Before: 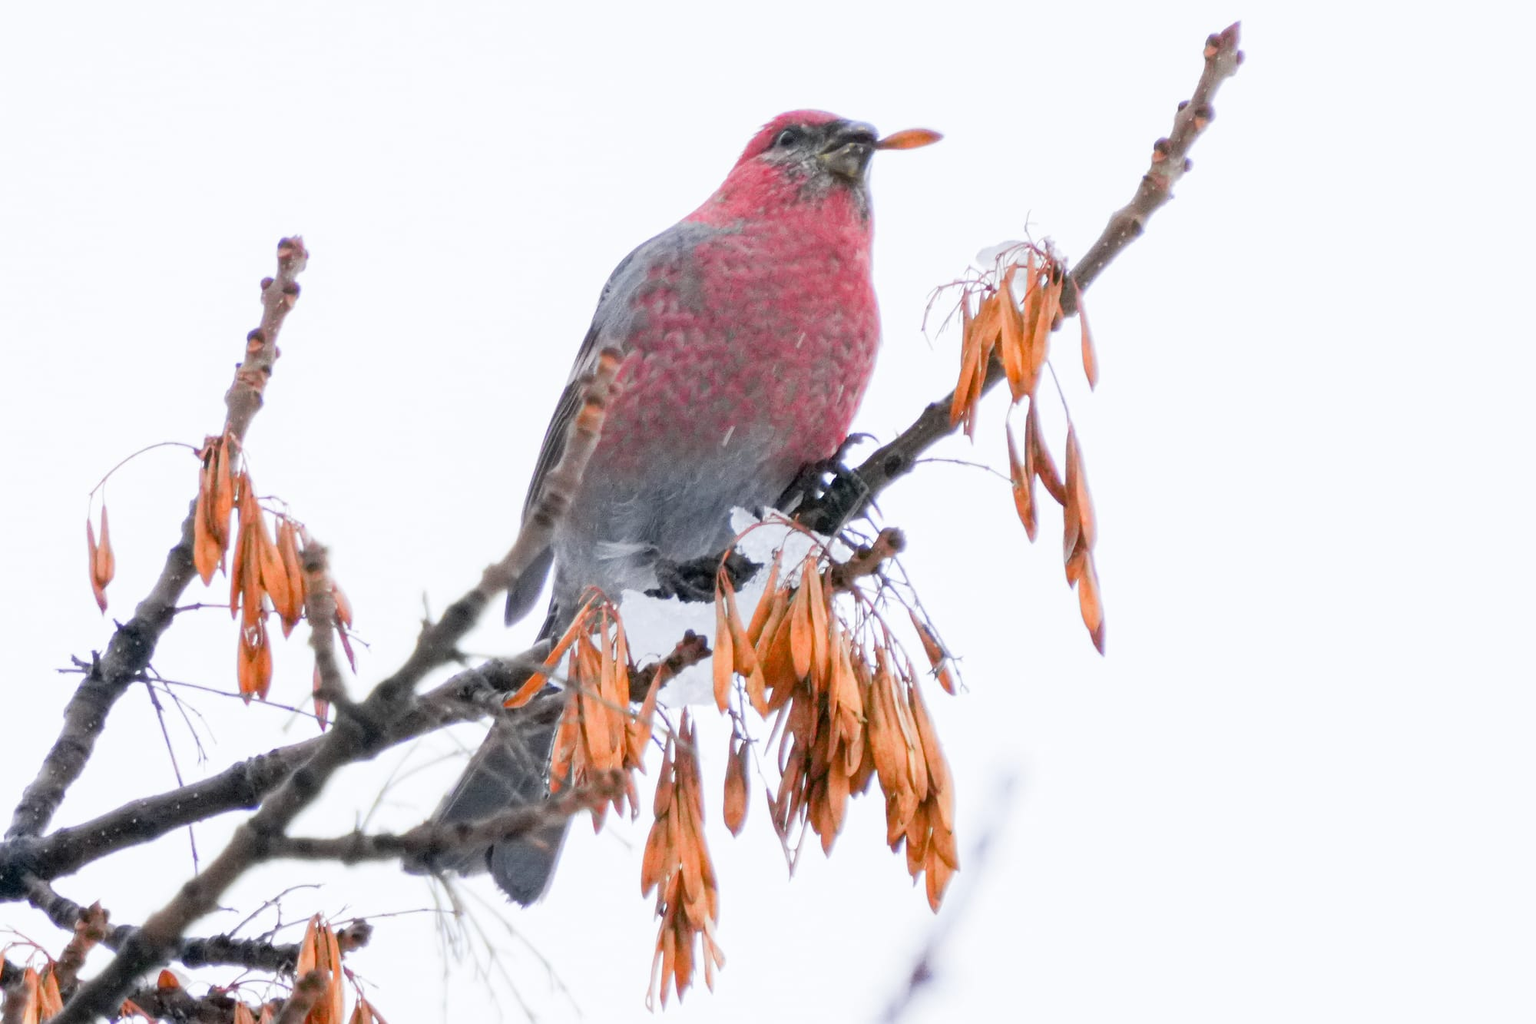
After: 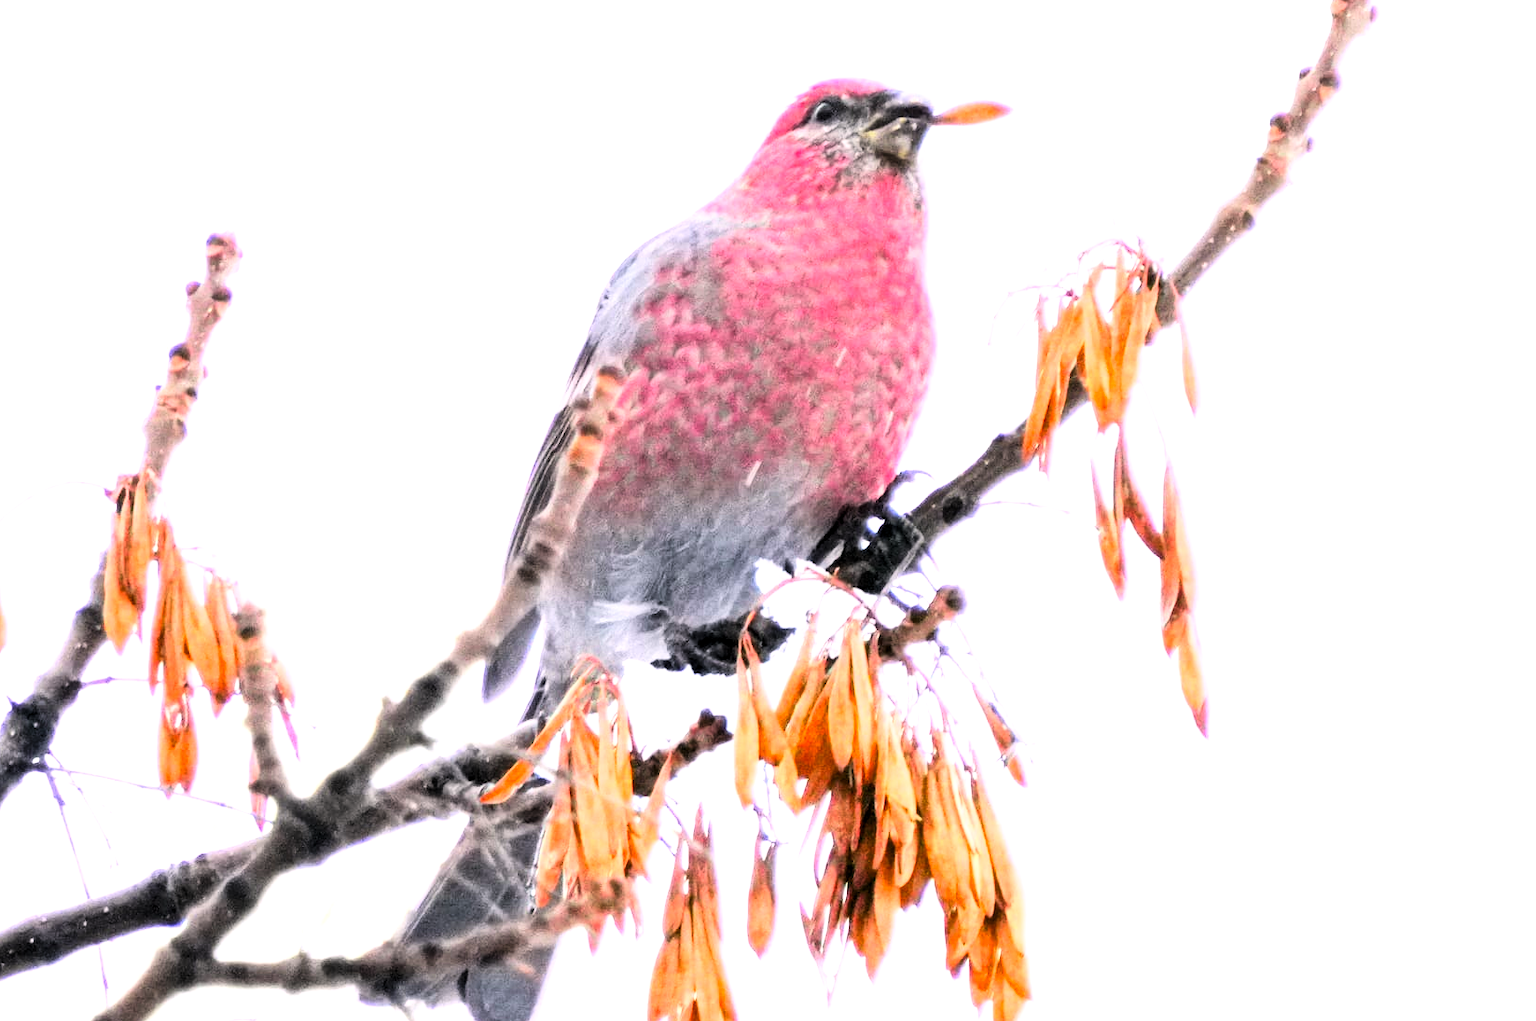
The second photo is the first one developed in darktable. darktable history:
crop and rotate: left 7.094%, top 4.531%, right 10.541%, bottom 13.273%
base curve: curves: ch0 [(0, 0) (0.007, 0.004) (0.027, 0.03) (0.046, 0.07) (0.207, 0.54) (0.442, 0.872) (0.673, 0.972) (1, 1)]
levels: levels [0.029, 0.545, 0.971]
color correction: highlights a* 3.46, highlights b* 1.79, saturation 1.21
